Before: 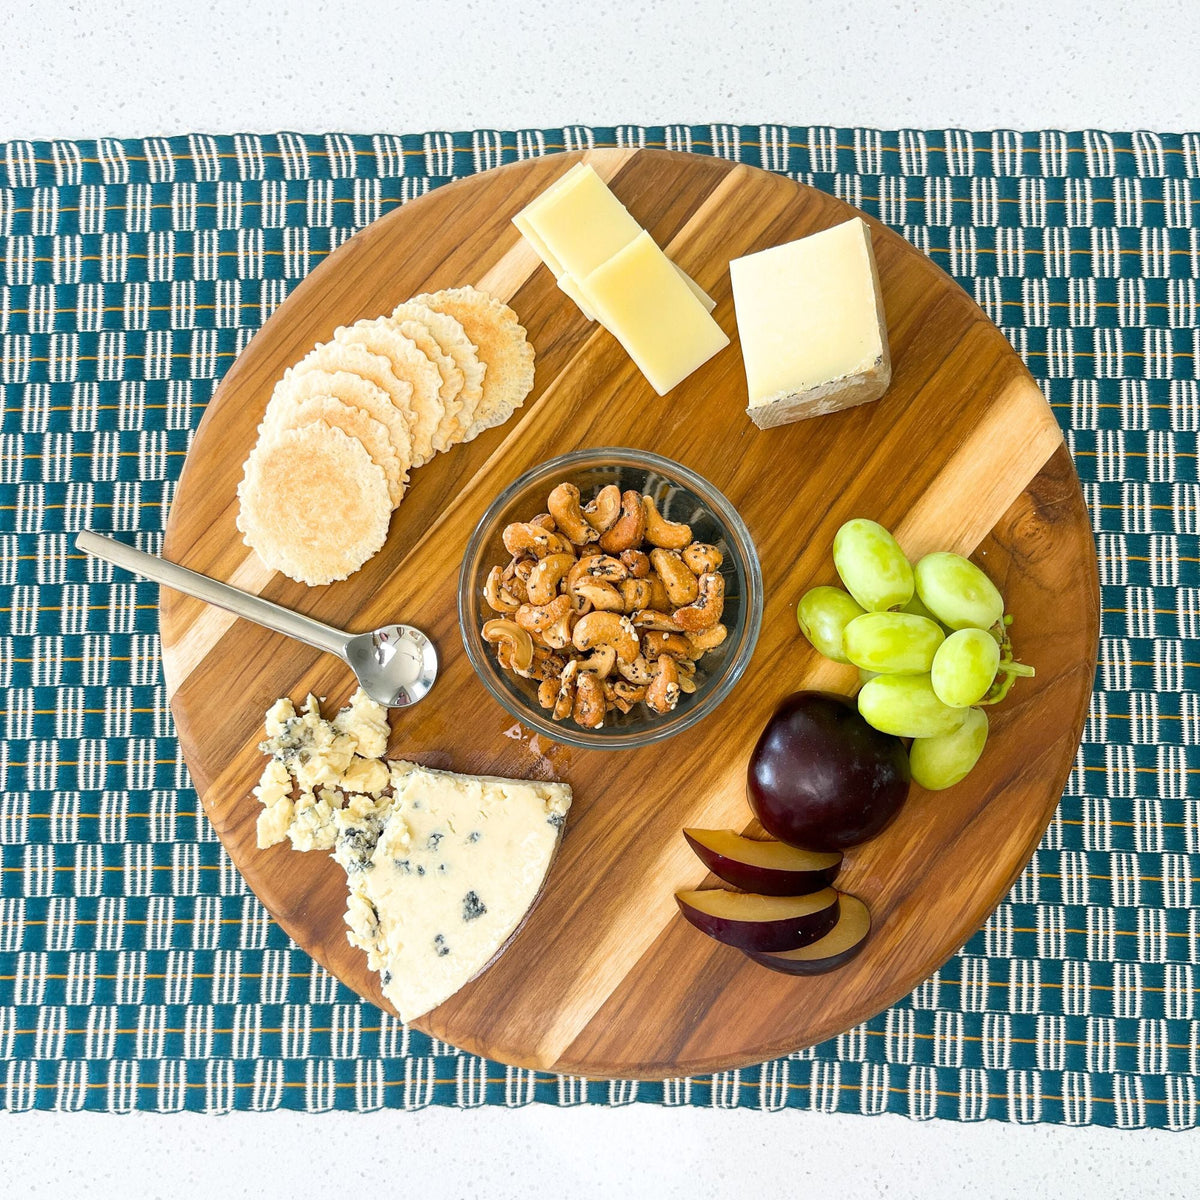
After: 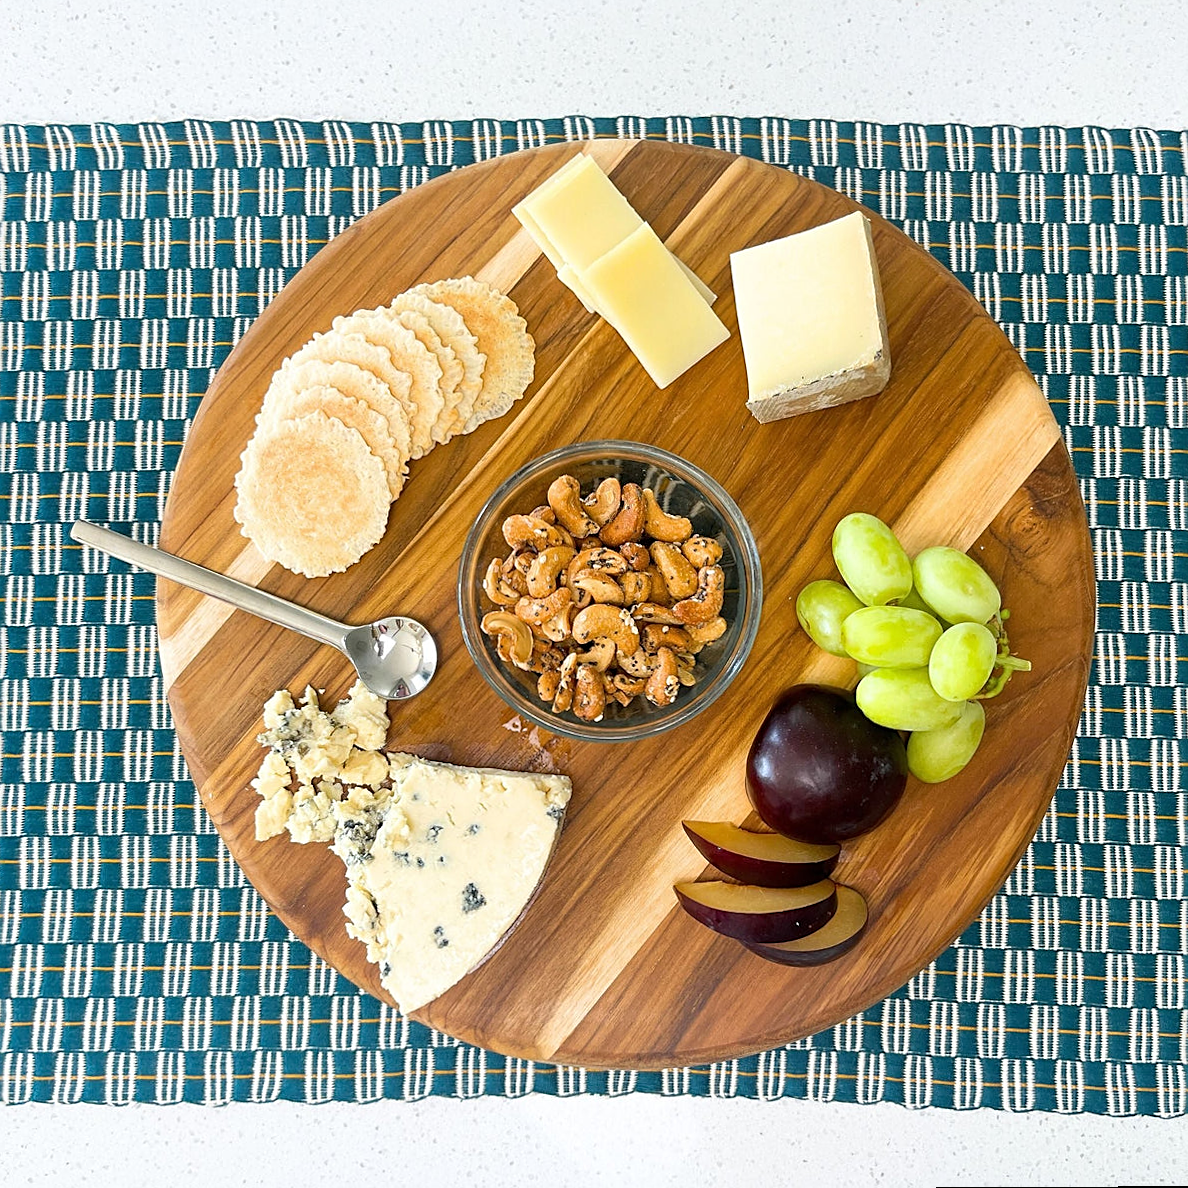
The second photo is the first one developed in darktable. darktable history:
rotate and perspective: rotation 0.174°, lens shift (vertical) 0.013, lens shift (horizontal) 0.019, shear 0.001, automatic cropping original format, crop left 0.007, crop right 0.991, crop top 0.016, crop bottom 0.997
sharpen: on, module defaults
